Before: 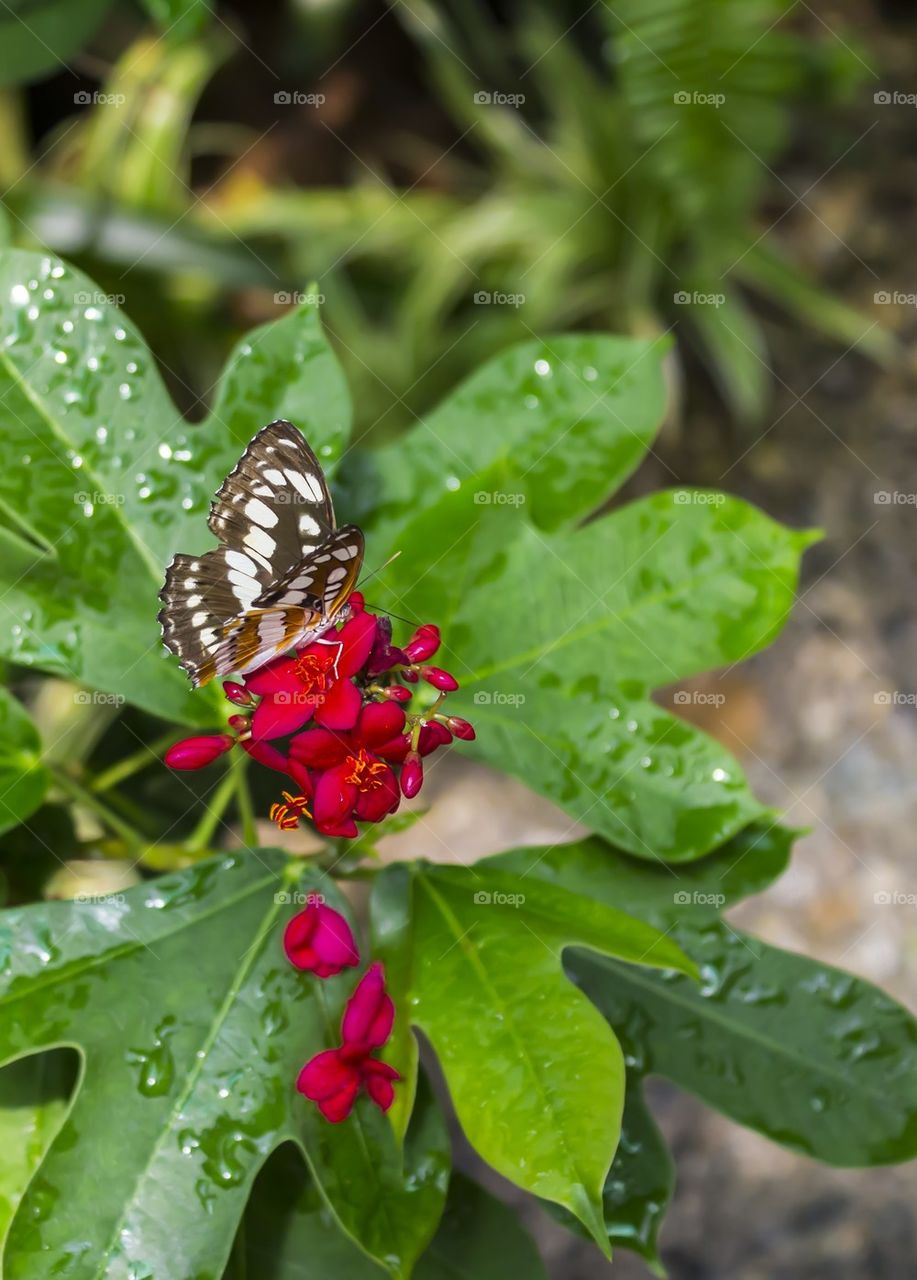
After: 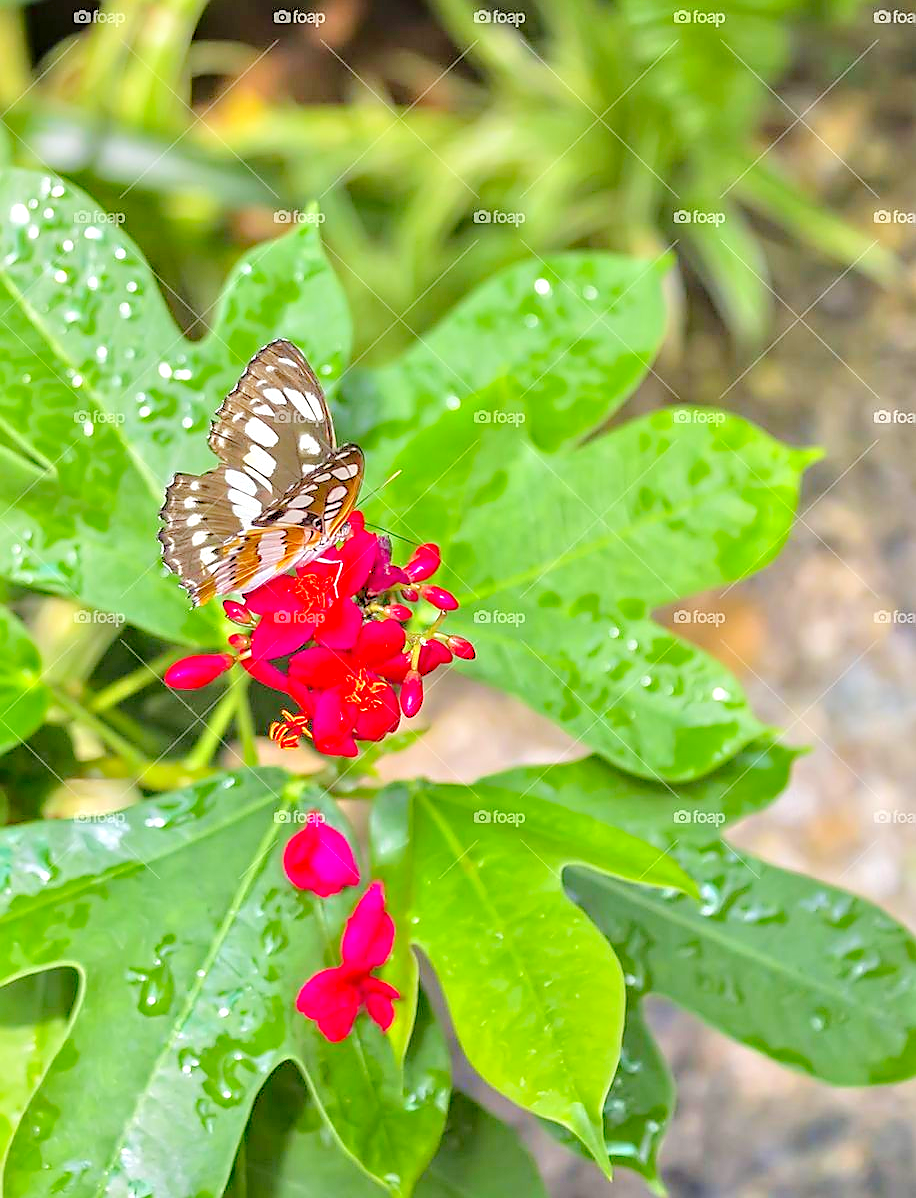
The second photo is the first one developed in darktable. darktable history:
sharpen: radius 1.39, amount 1.234, threshold 0.841
crop and rotate: top 6.376%
levels: levels [0, 0.397, 0.955]
haze removal: compatibility mode true, adaptive false
tone equalizer: -7 EV 0.153 EV, -6 EV 0.573 EV, -5 EV 1.15 EV, -4 EV 1.35 EV, -3 EV 1.16 EV, -2 EV 0.6 EV, -1 EV 0.159 EV, mask exposure compensation -0.5 EV
